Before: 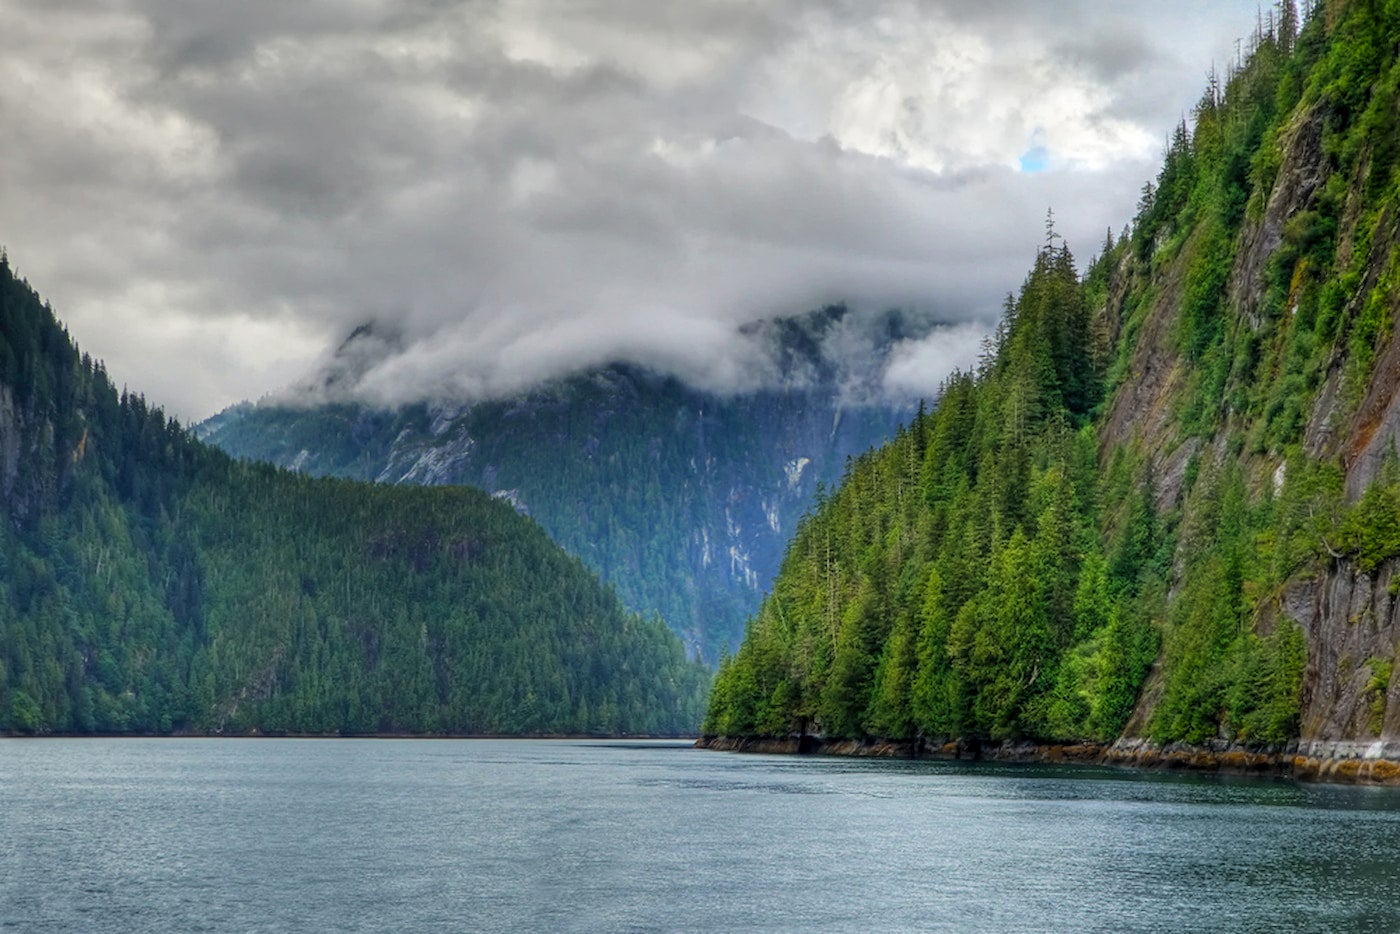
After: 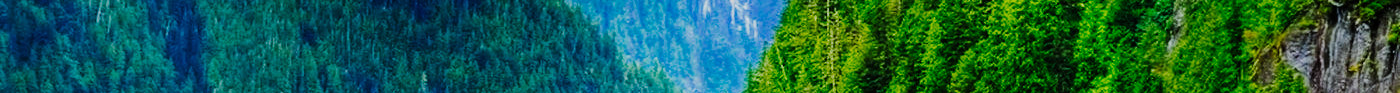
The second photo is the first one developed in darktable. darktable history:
tone curve: curves: ch0 [(0, 0) (0.003, 0.001) (0.011, 0.005) (0.025, 0.009) (0.044, 0.014) (0.069, 0.019) (0.1, 0.028) (0.136, 0.039) (0.177, 0.073) (0.224, 0.134) (0.277, 0.218) (0.335, 0.343) (0.399, 0.488) (0.468, 0.608) (0.543, 0.699) (0.623, 0.773) (0.709, 0.819) (0.801, 0.852) (0.898, 0.874) (1, 1)], preserve colors none
contrast equalizer: y [[0.5 ×6], [0.5 ×6], [0.5, 0.5, 0.501, 0.545, 0.707, 0.863], [0 ×6], [0 ×6]]
crop and rotate: top 59.084%, bottom 30.916%
color balance rgb: shadows fall-off 101%, linear chroma grading › mid-tones 7.63%, perceptual saturation grading › mid-tones 11.68%, mask middle-gray fulcrum 22.45%, global vibrance 10.11%, saturation formula JzAzBz (2021)
white balance: red 0.925, blue 1.046
